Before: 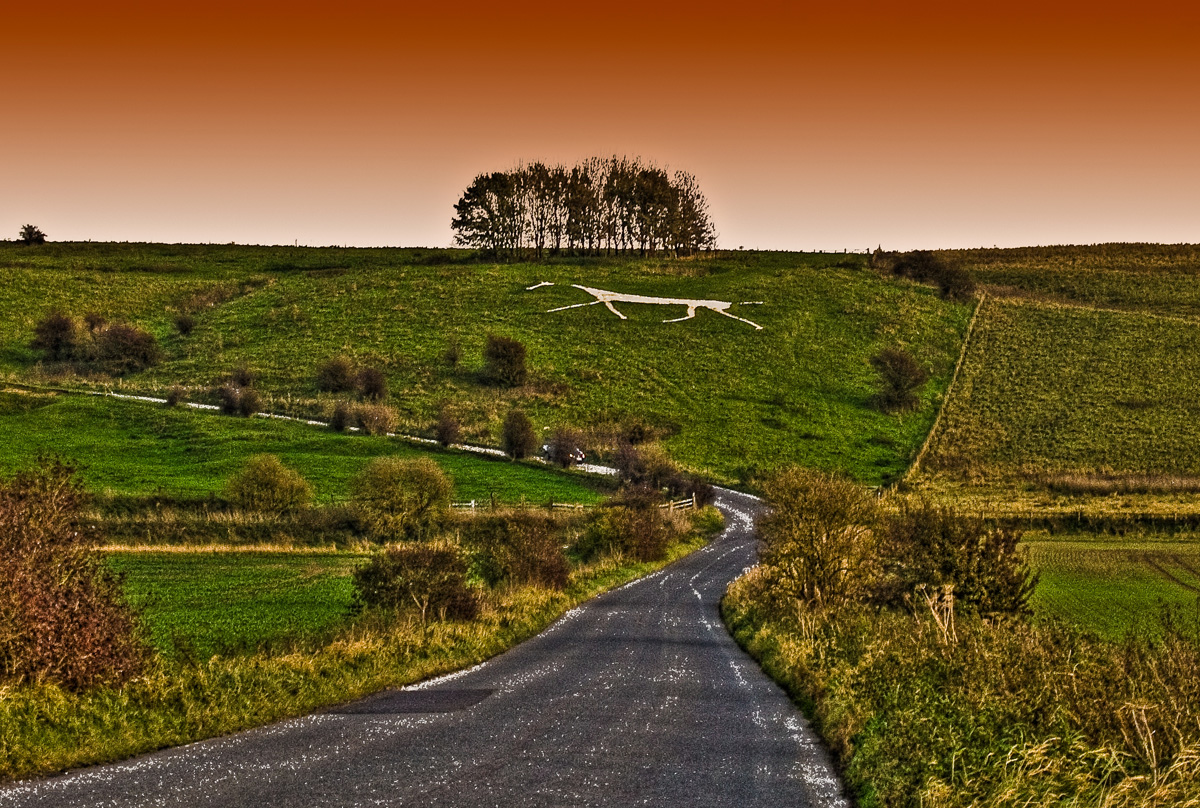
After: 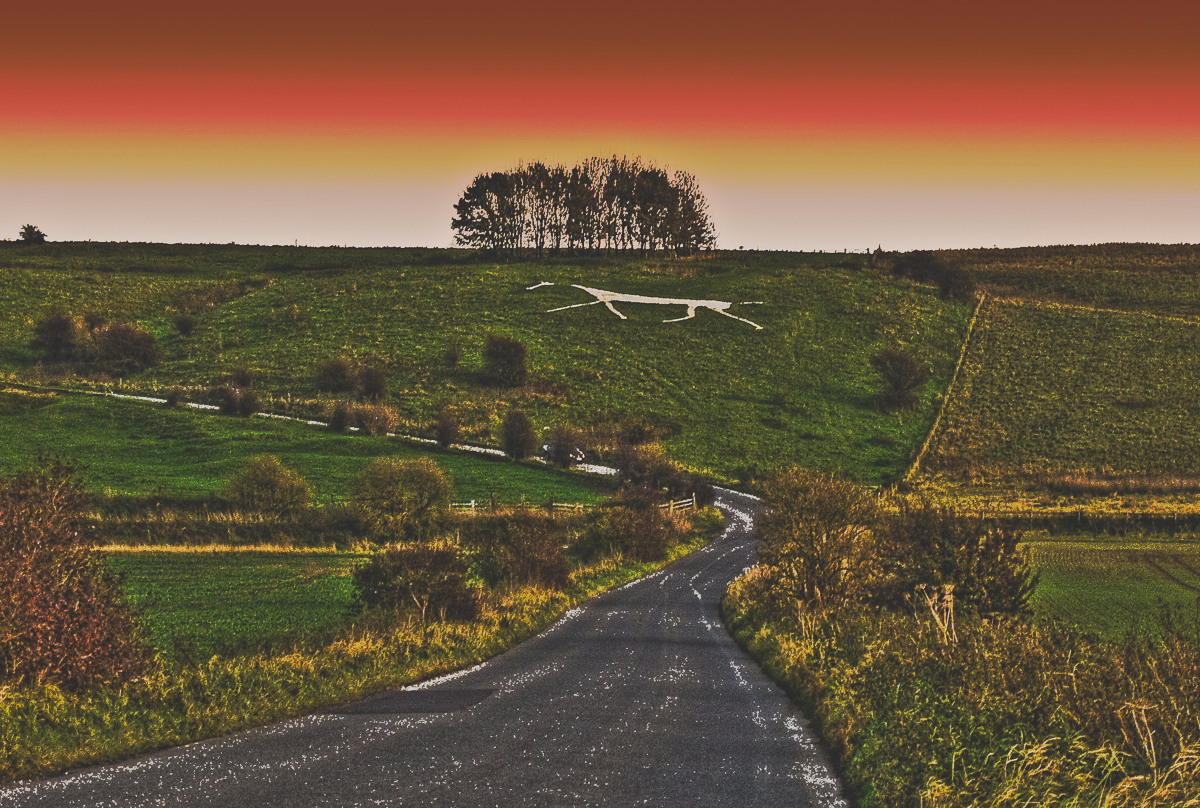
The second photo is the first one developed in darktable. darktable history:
exposure: black level correction -0.036, exposure -0.497 EV, compensate highlight preservation false
tone curve: curves: ch0 [(0, 0) (0.003, 0.003) (0.011, 0.011) (0.025, 0.024) (0.044, 0.043) (0.069, 0.067) (0.1, 0.096) (0.136, 0.131) (0.177, 0.171) (0.224, 0.217) (0.277, 0.267) (0.335, 0.324) (0.399, 0.385) (0.468, 0.452) (0.543, 0.632) (0.623, 0.697) (0.709, 0.766) (0.801, 0.839) (0.898, 0.917) (1, 1)], preserve colors none
